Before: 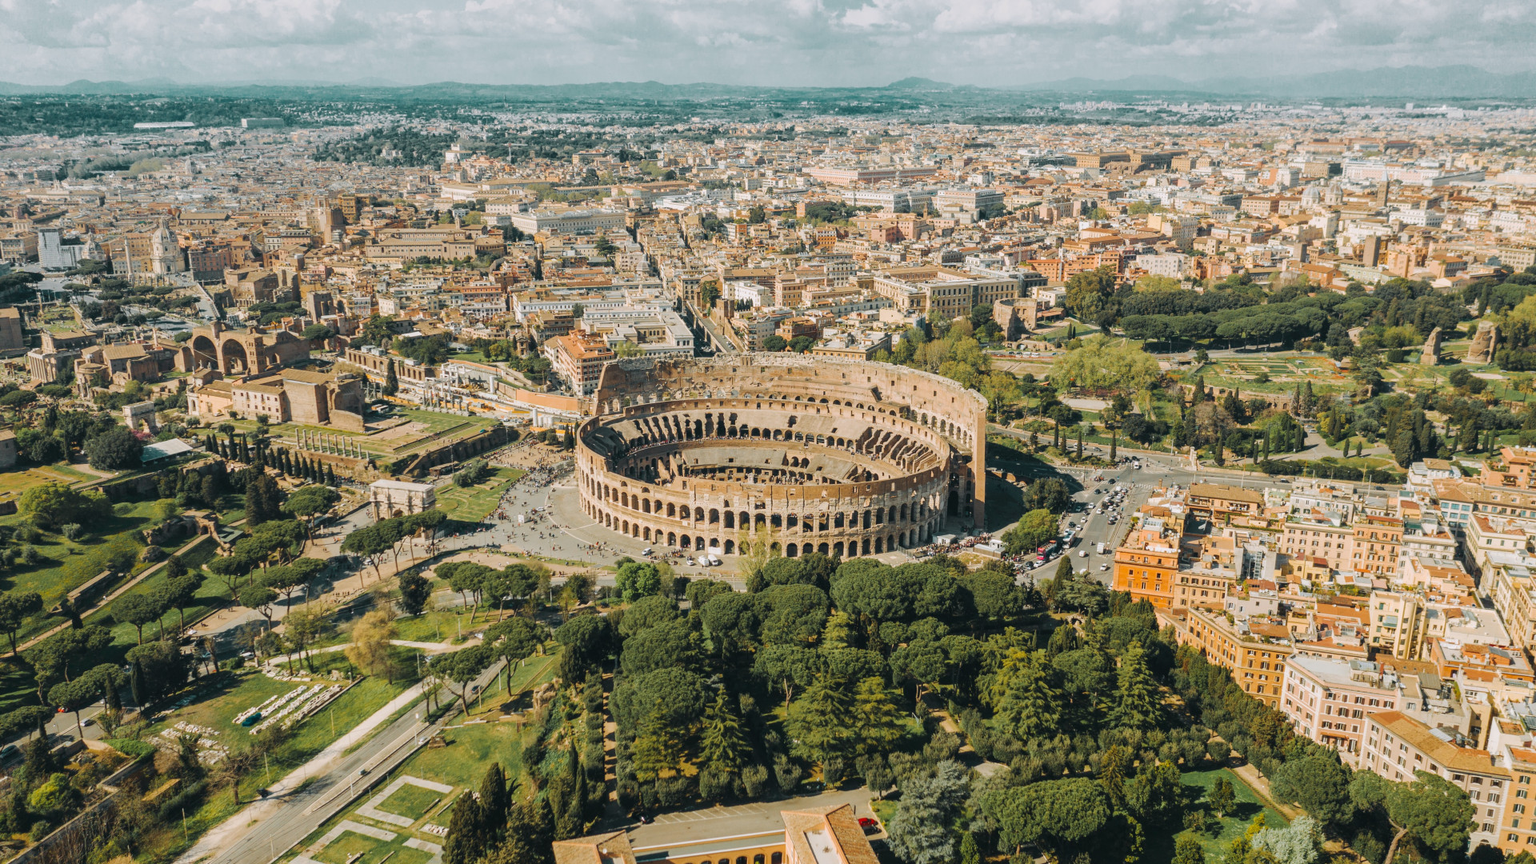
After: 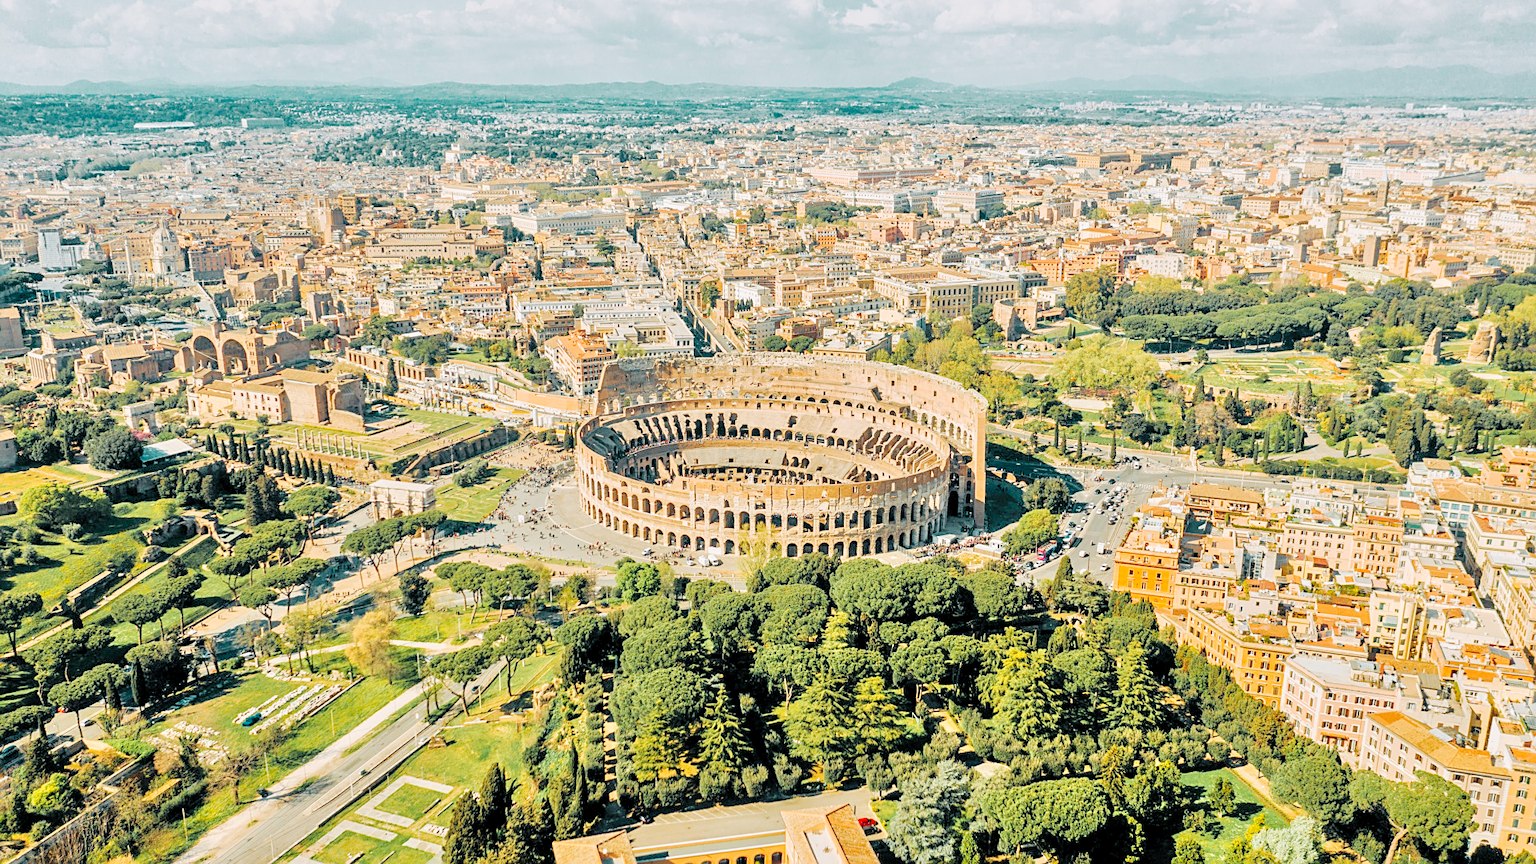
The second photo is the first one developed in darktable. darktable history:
sharpen: on, module defaults
tone equalizer: -7 EV 0.15 EV, -6 EV 0.6 EV, -5 EV 1.15 EV, -4 EV 1.33 EV, -3 EV 1.15 EV, -2 EV 0.6 EV, -1 EV 0.15 EV, mask exposure compensation -0.5 EV
tone curve: curves: ch0 [(0, 0) (0.003, 0.003) (0.011, 0.005) (0.025, 0.008) (0.044, 0.012) (0.069, 0.02) (0.1, 0.031) (0.136, 0.047) (0.177, 0.088) (0.224, 0.141) (0.277, 0.222) (0.335, 0.32) (0.399, 0.425) (0.468, 0.524) (0.543, 0.623) (0.623, 0.716) (0.709, 0.796) (0.801, 0.88) (0.898, 0.959) (1, 1)], preserve colors none
rgb levels: preserve colors sum RGB, levels [[0.038, 0.433, 0.934], [0, 0.5, 1], [0, 0.5, 1]]
